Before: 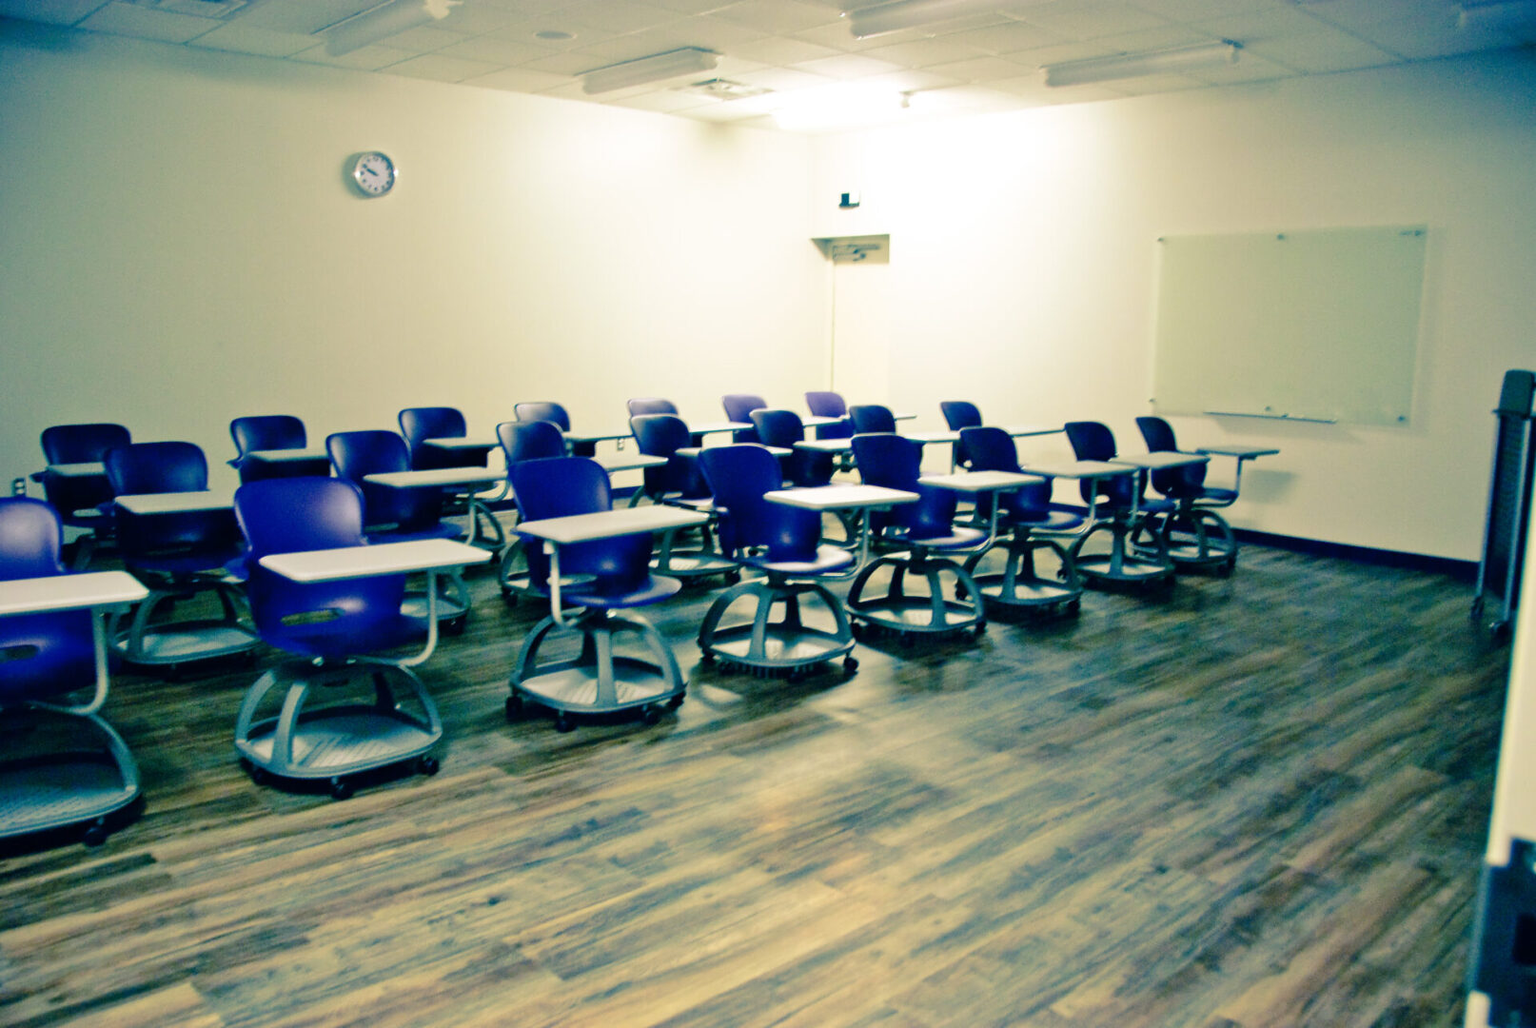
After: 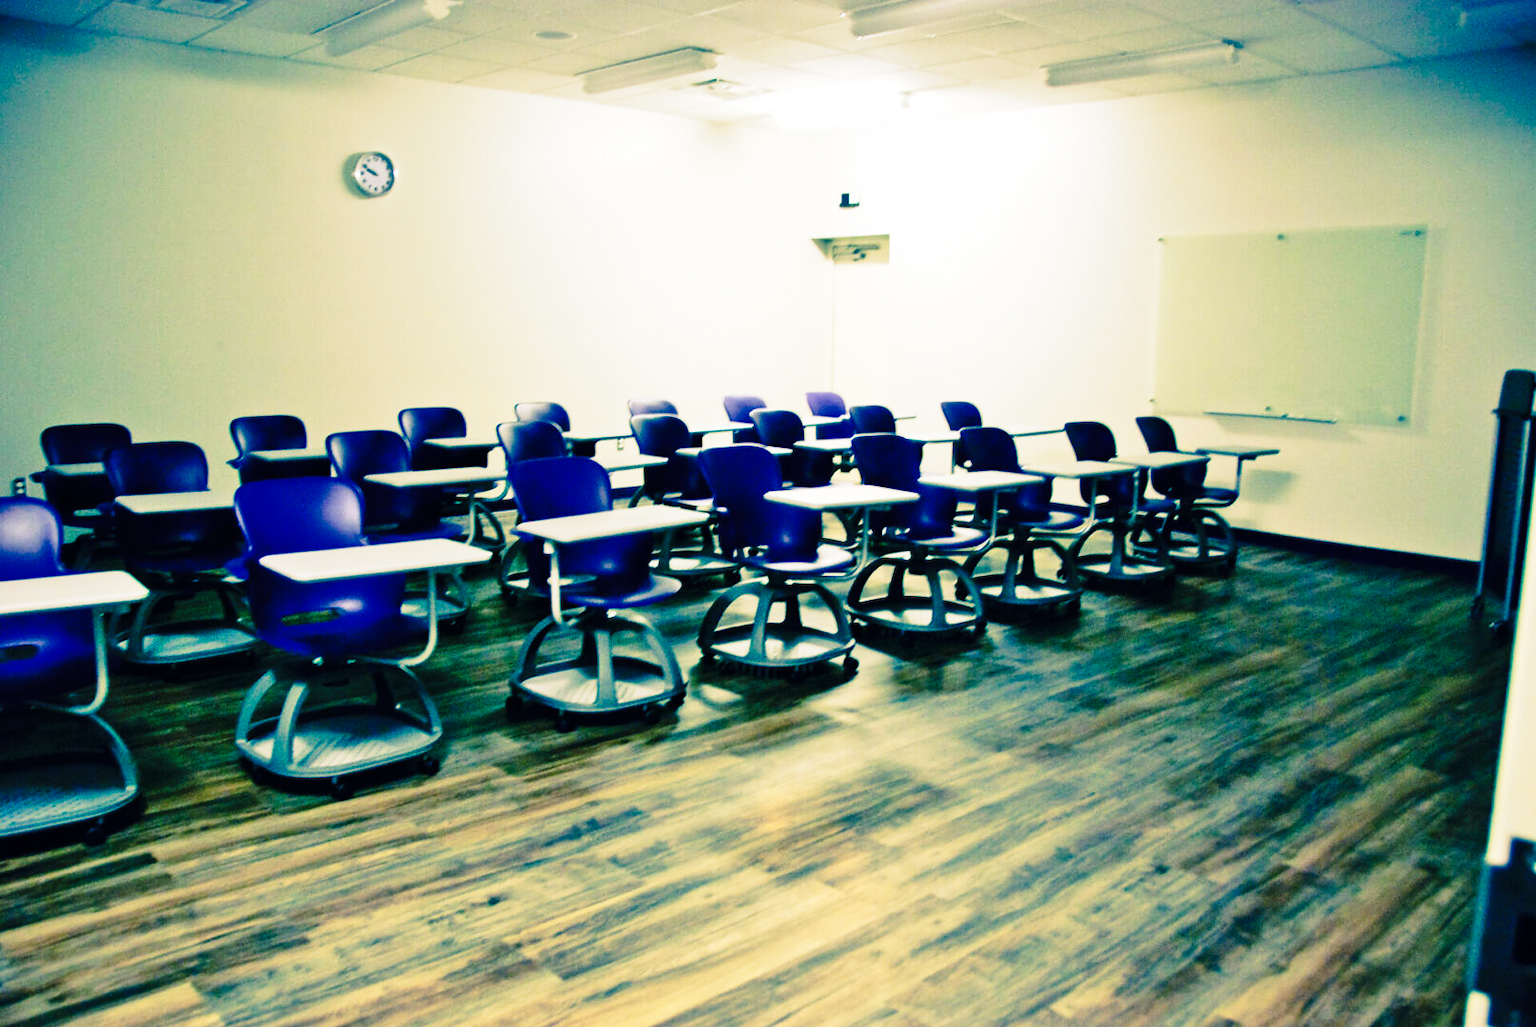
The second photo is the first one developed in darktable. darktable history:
tone curve: curves: ch0 [(0, 0) (0.236, 0.124) (0.373, 0.304) (0.542, 0.593) (0.737, 0.873) (1, 1)]; ch1 [(0, 0) (0.399, 0.328) (0.488, 0.484) (0.598, 0.624) (1, 1)]; ch2 [(0, 0) (0.448, 0.405) (0.523, 0.511) (0.592, 0.59) (1, 1)], preserve colors none
shadows and highlights: shadows 37.59, highlights -27.04, soften with gaussian
